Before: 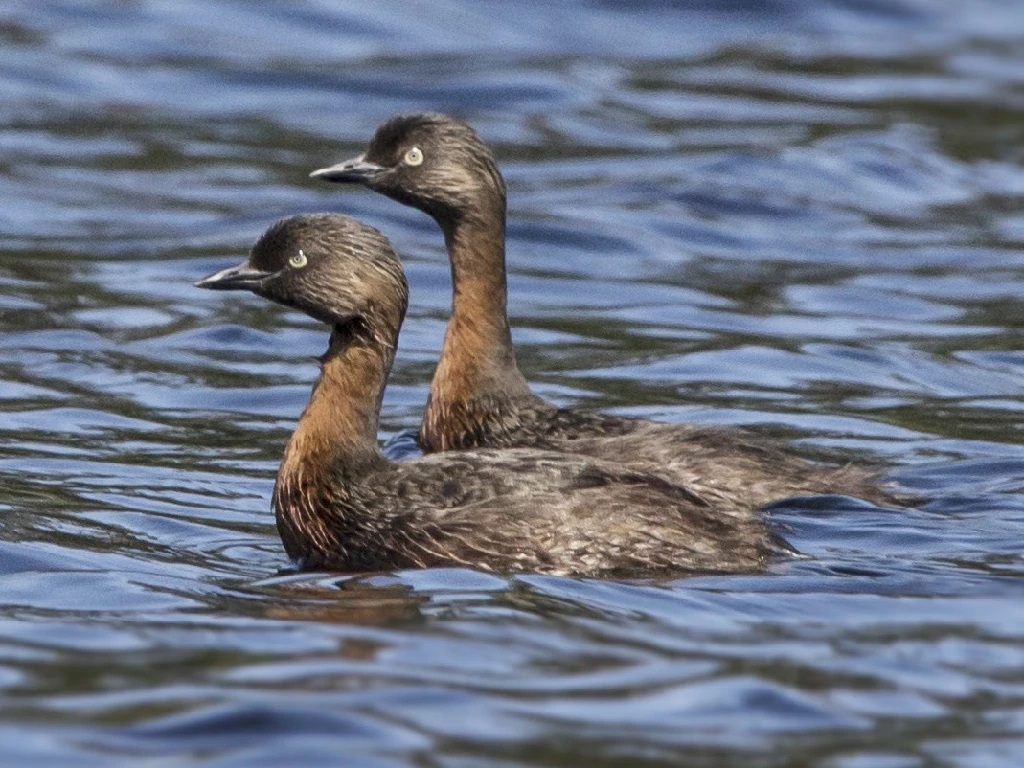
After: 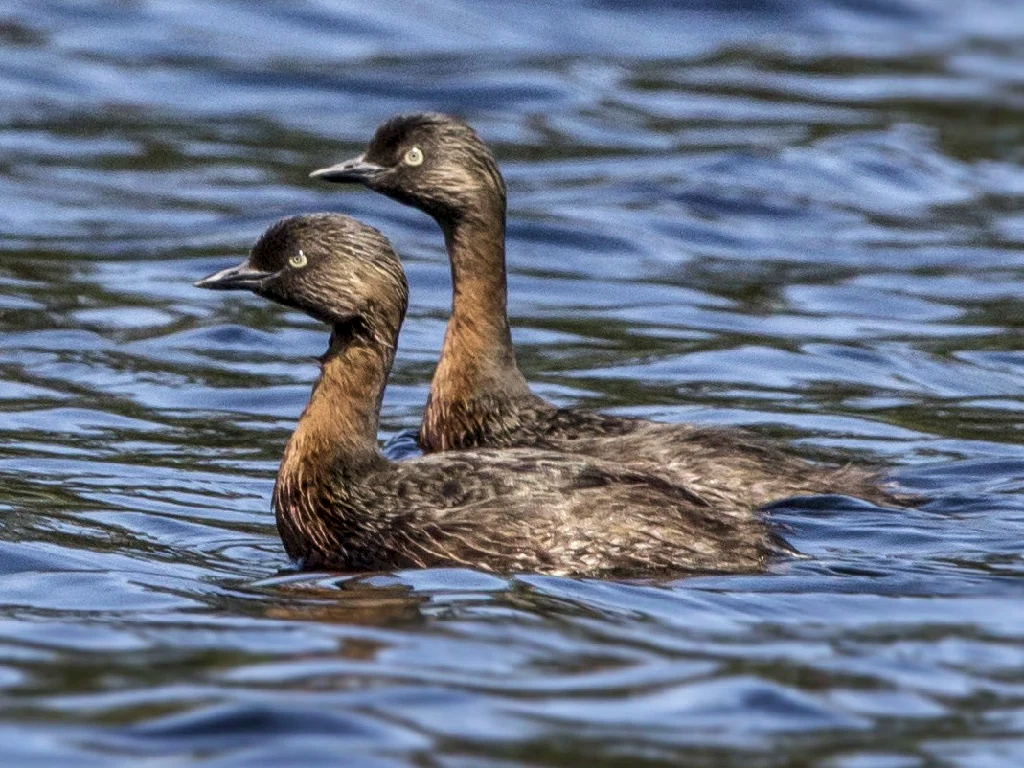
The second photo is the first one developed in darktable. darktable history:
local contrast: highlights 61%, detail 143%, midtone range 0.428
velvia: on, module defaults
